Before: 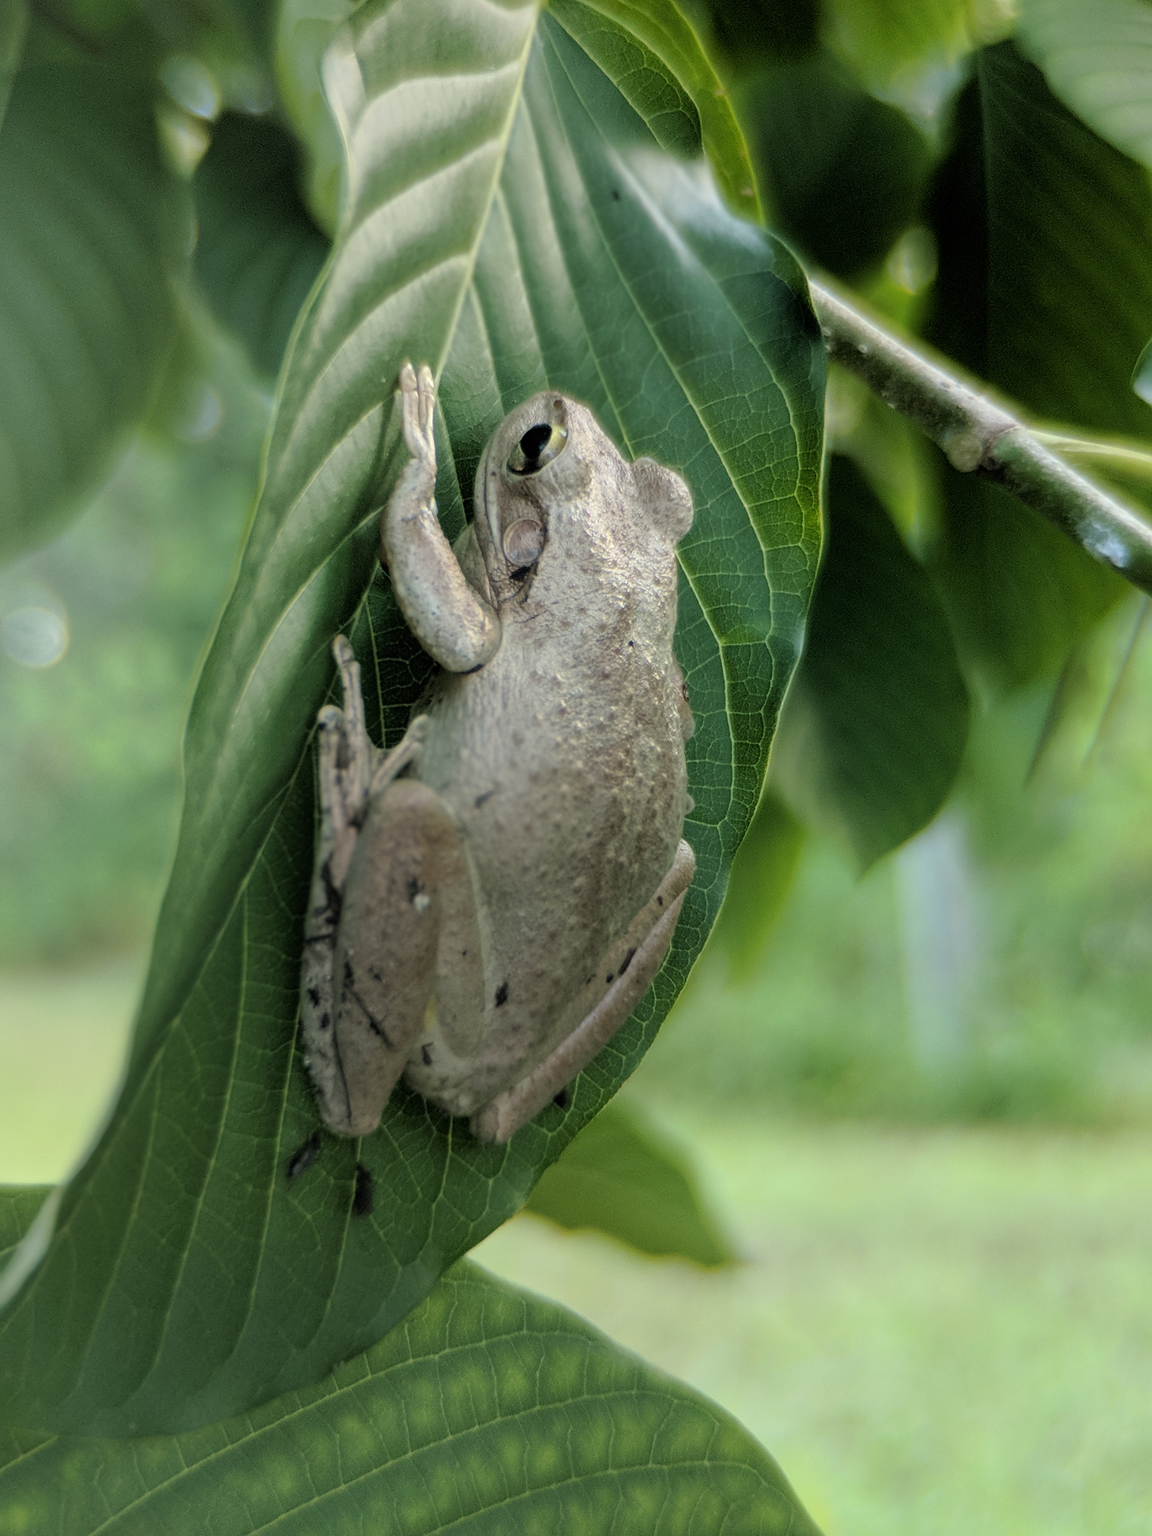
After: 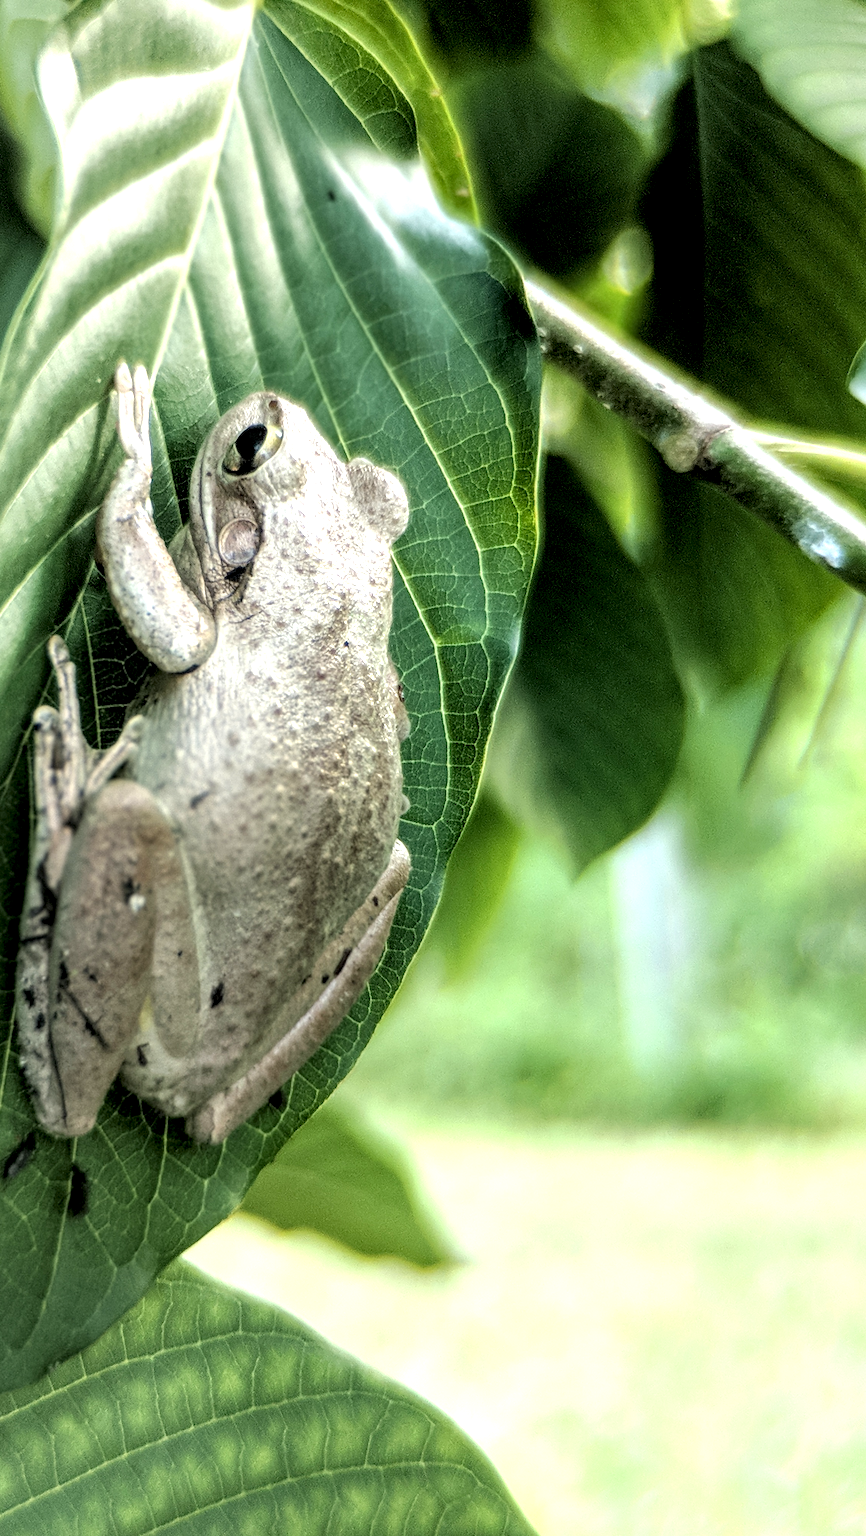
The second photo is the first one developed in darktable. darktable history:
crop and rotate: left 24.756%
local contrast: highlights 60%, shadows 63%, detail 160%
exposure: black level correction 0, exposure 0.938 EV, compensate highlight preservation false
